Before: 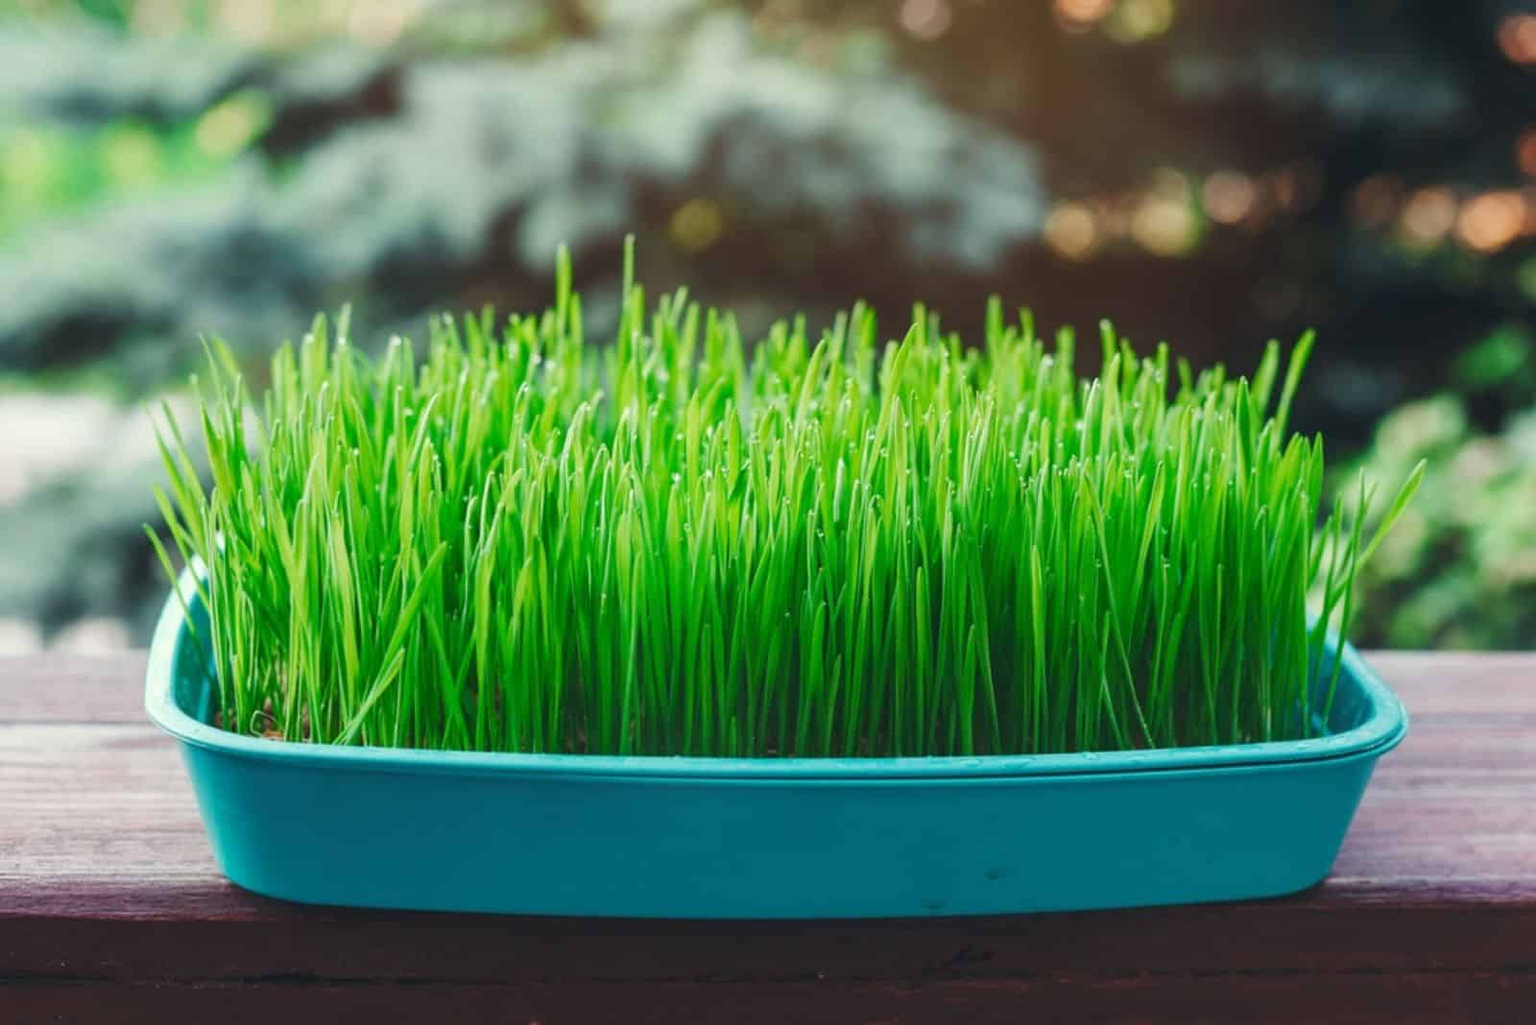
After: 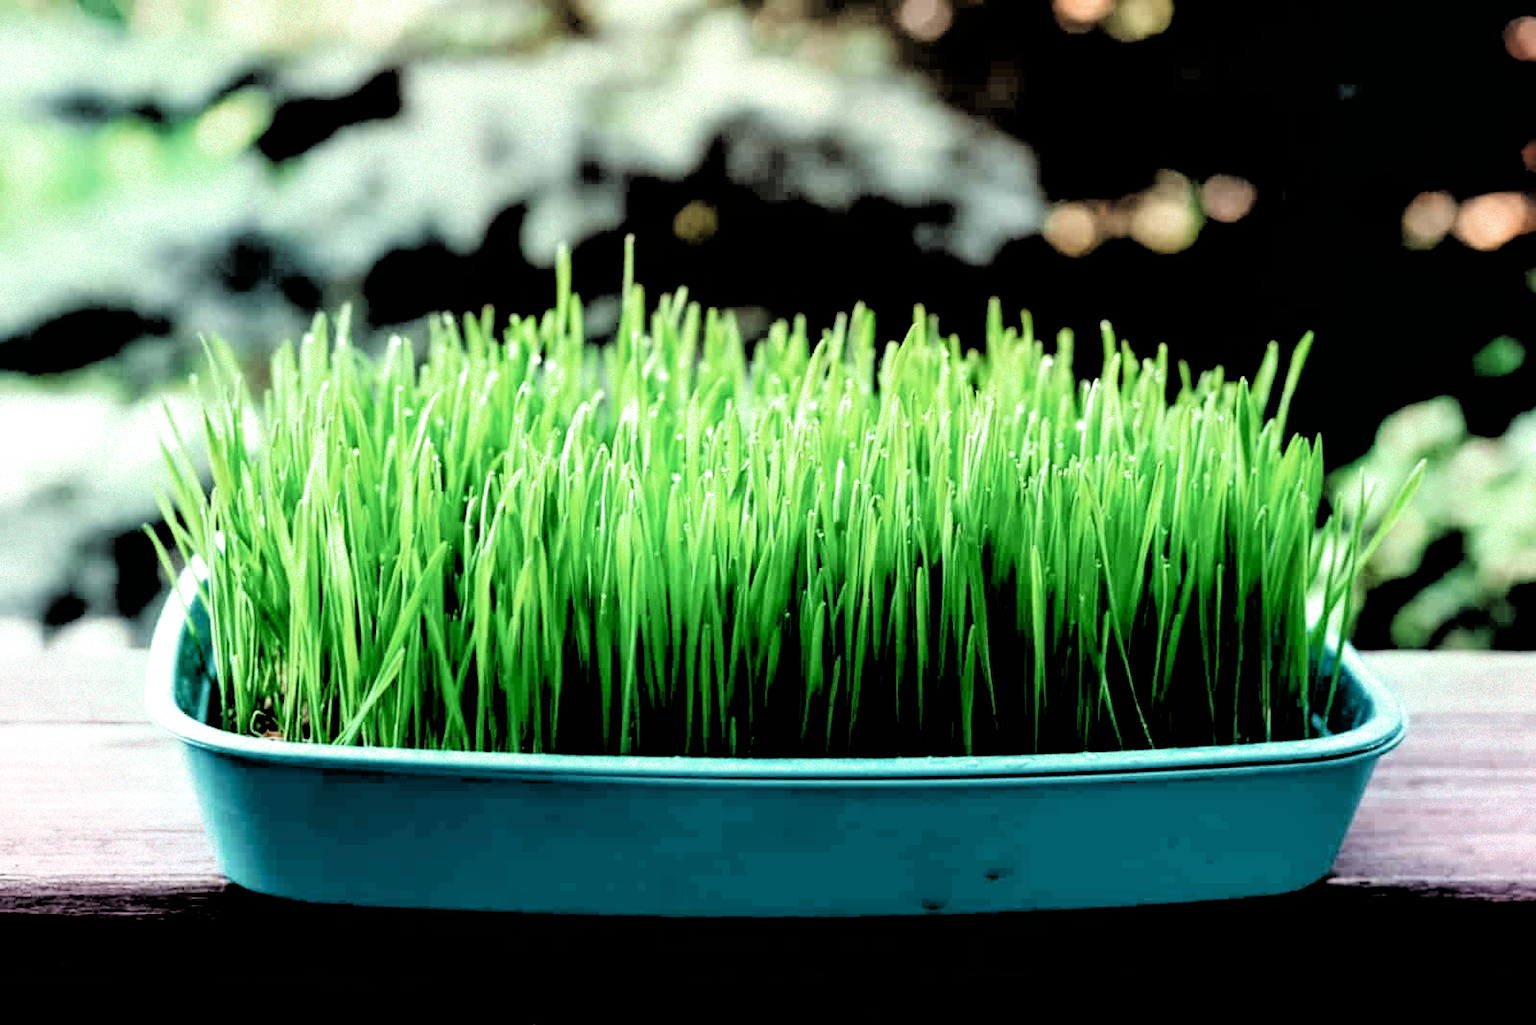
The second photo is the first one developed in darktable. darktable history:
filmic rgb: black relative exposure -1 EV, white relative exposure 2.05 EV, hardness 1.52, contrast 2.25, enable highlight reconstruction true
tone equalizer: on, module defaults
